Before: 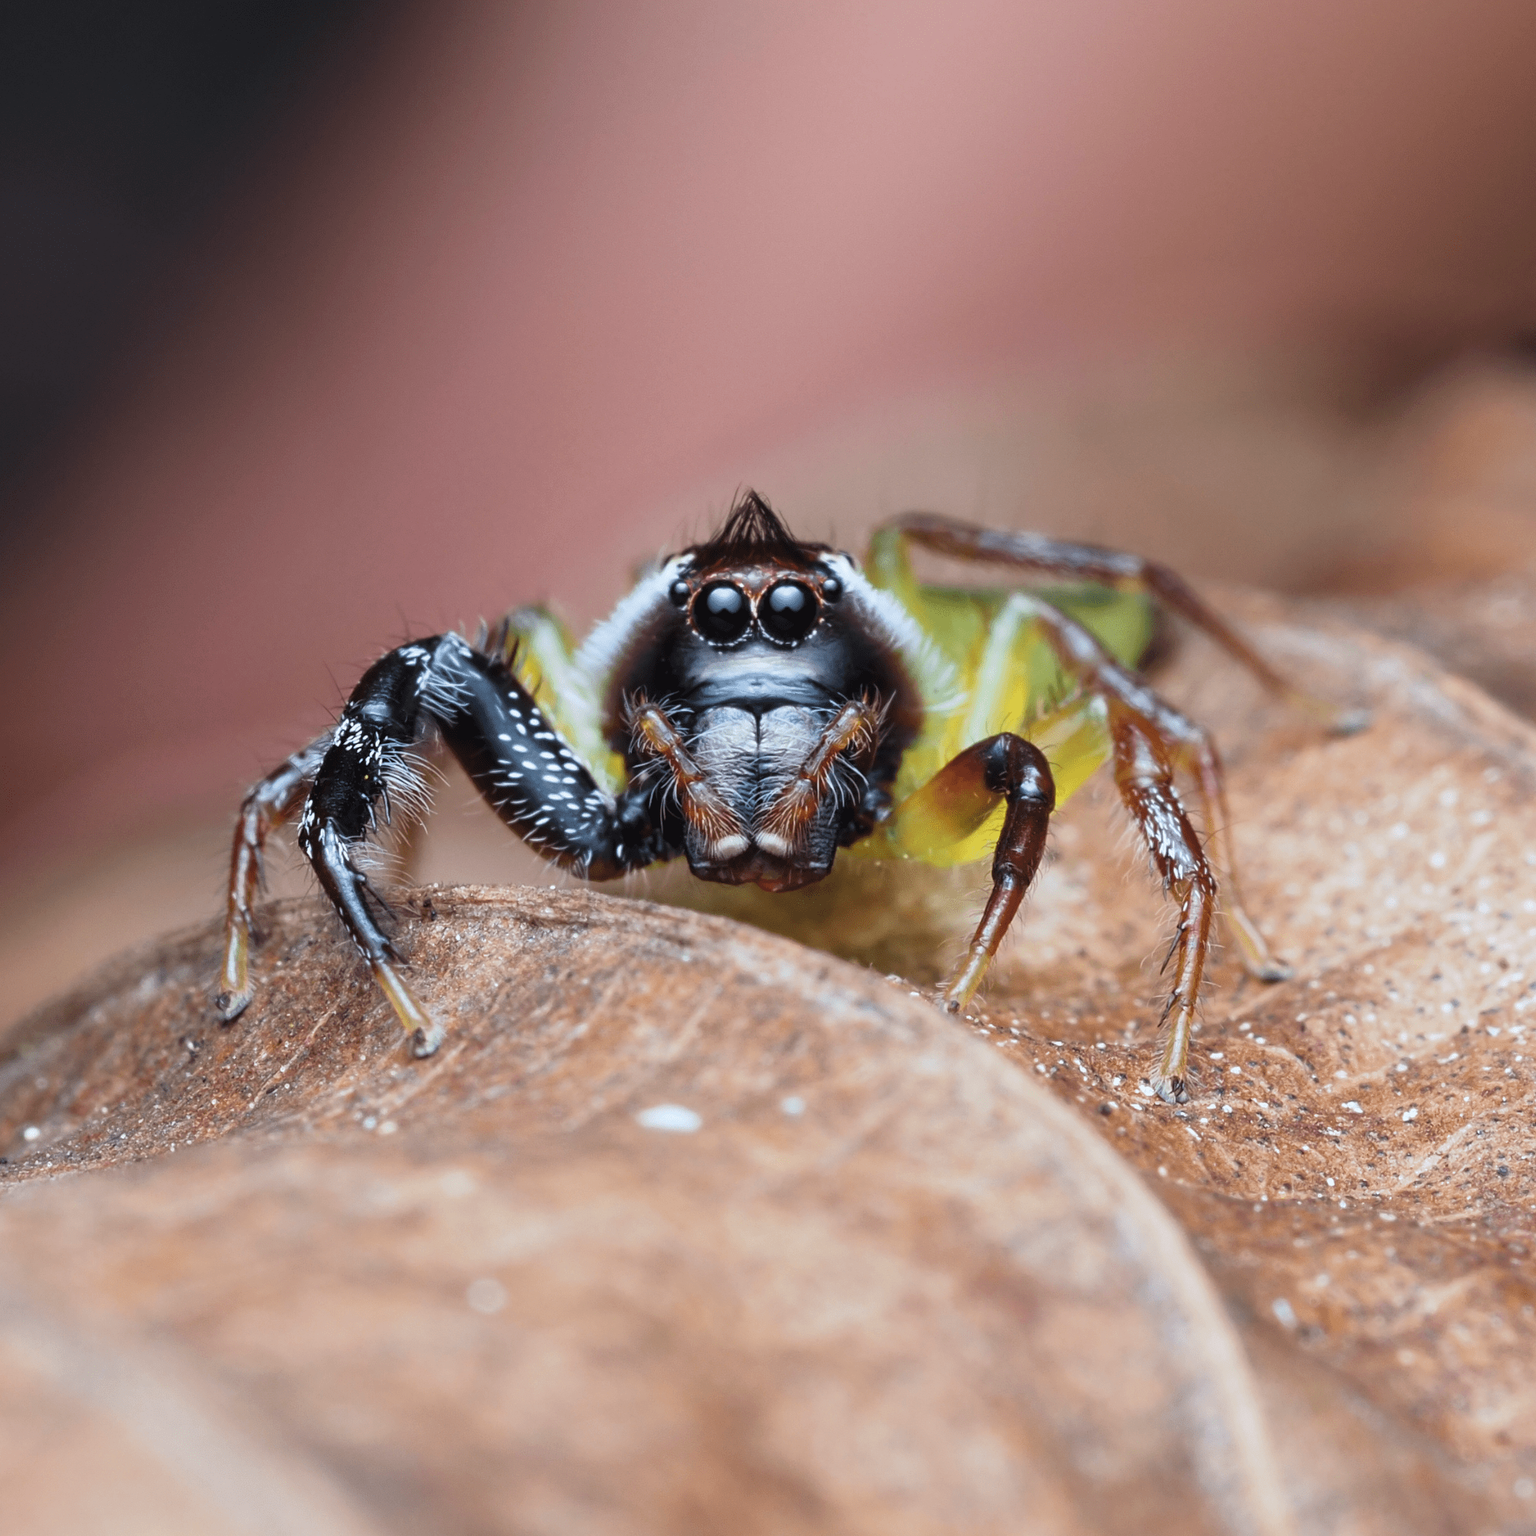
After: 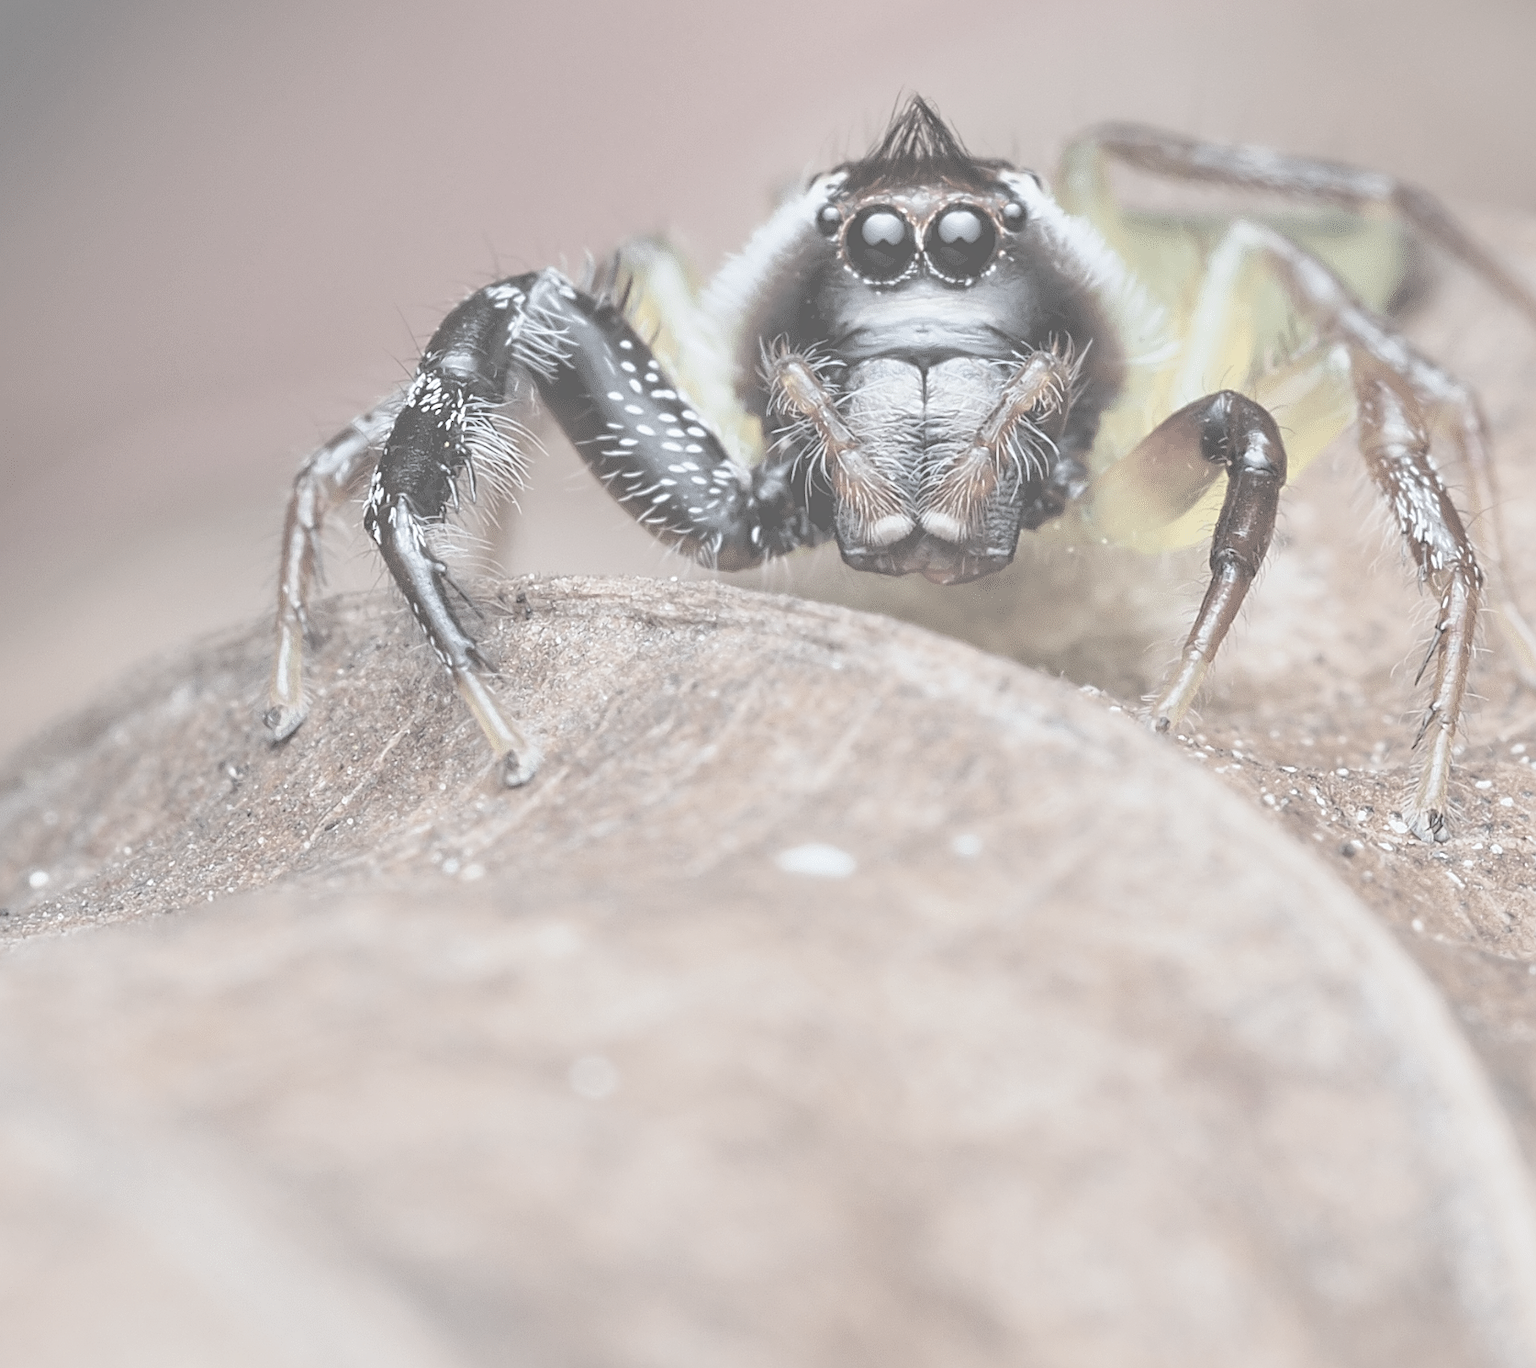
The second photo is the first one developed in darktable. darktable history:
shadows and highlights: shadows 25.96, highlights -47.92, soften with gaussian
sharpen: on, module defaults
contrast brightness saturation: contrast -0.307, brightness 0.763, saturation -0.792
exposure: exposure 0.641 EV, compensate highlight preservation false
crop: top 26.888%, right 17.977%
